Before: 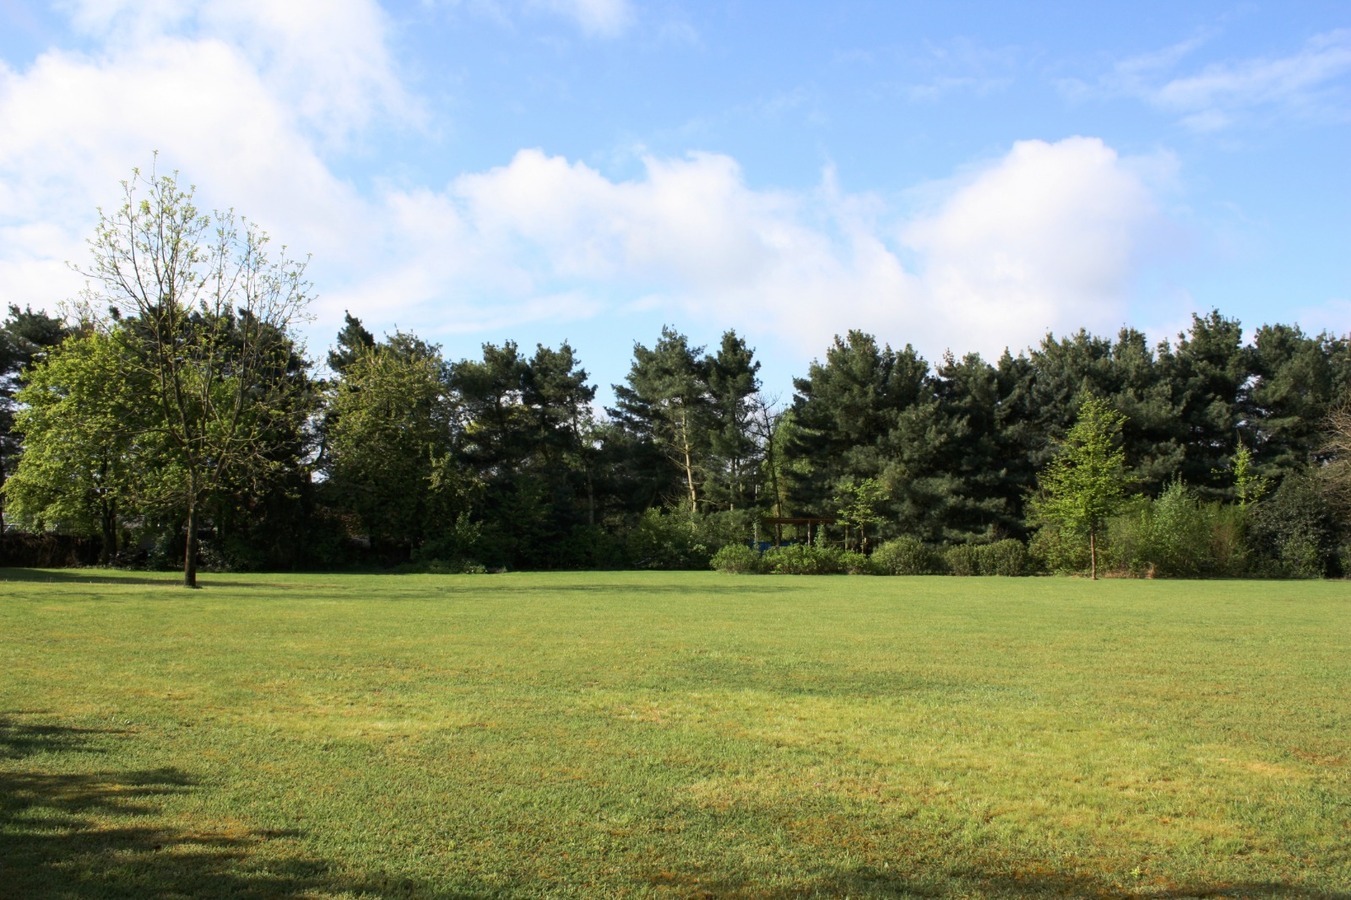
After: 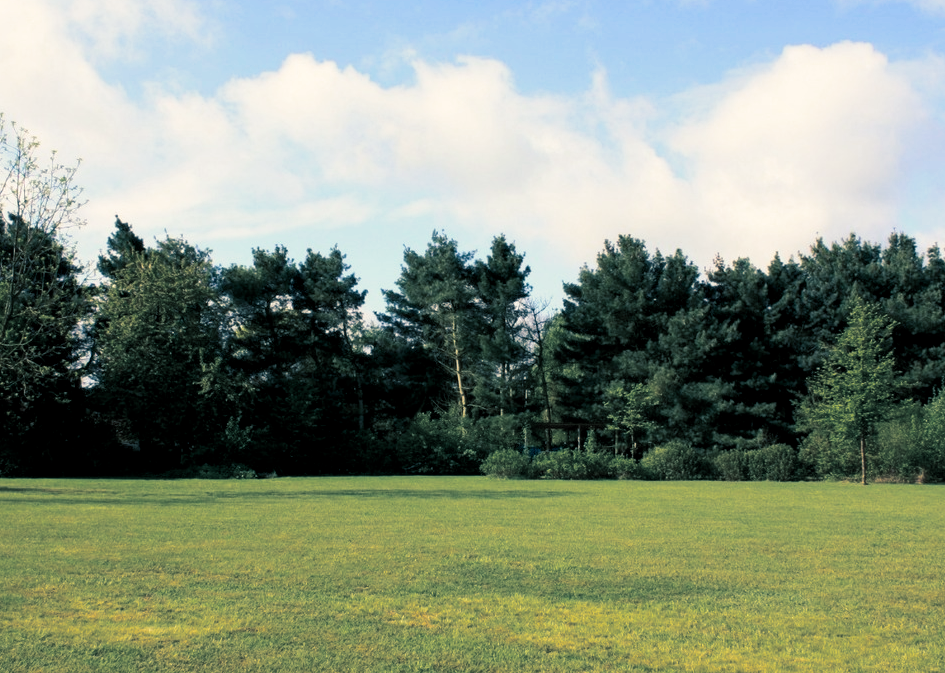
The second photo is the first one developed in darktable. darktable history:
color balance rgb: shadows lift › chroma 3%, shadows lift › hue 240.84°, highlights gain › chroma 3%, highlights gain › hue 73.2°, global offset › luminance -0.5%, perceptual saturation grading › global saturation 20%, perceptual saturation grading › highlights -25%, perceptual saturation grading › shadows 50%, global vibrance 25.26%
crop and rotate: left 17.046%, top 10.659%, right 12.989%, bottom 14.553%
split-toning: shadows › hue 205.2°, shadows › saturation 0.43, highlights › hue 54°, highlights › saturation 0.54
